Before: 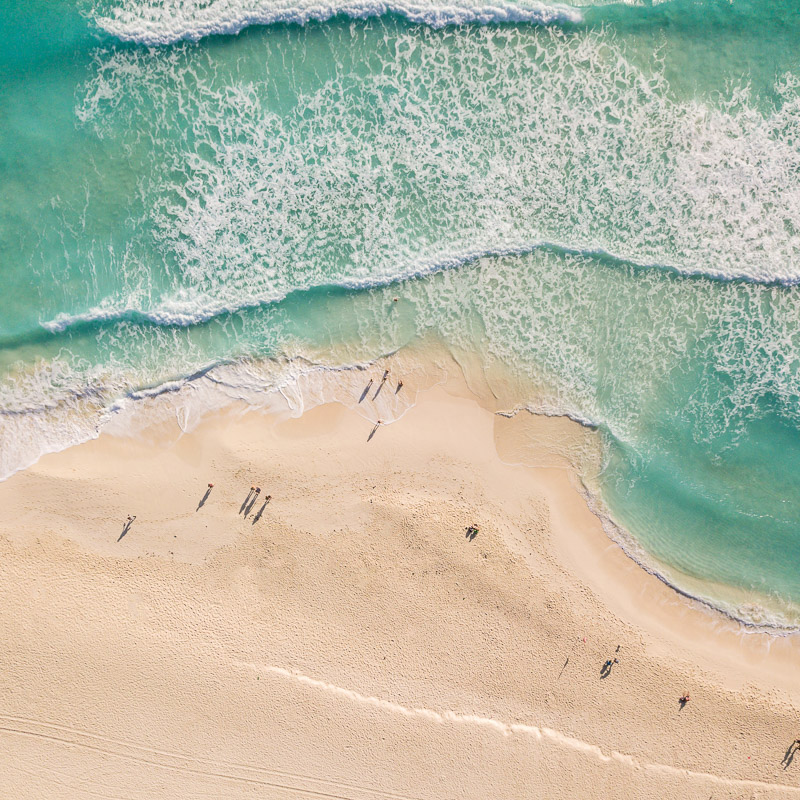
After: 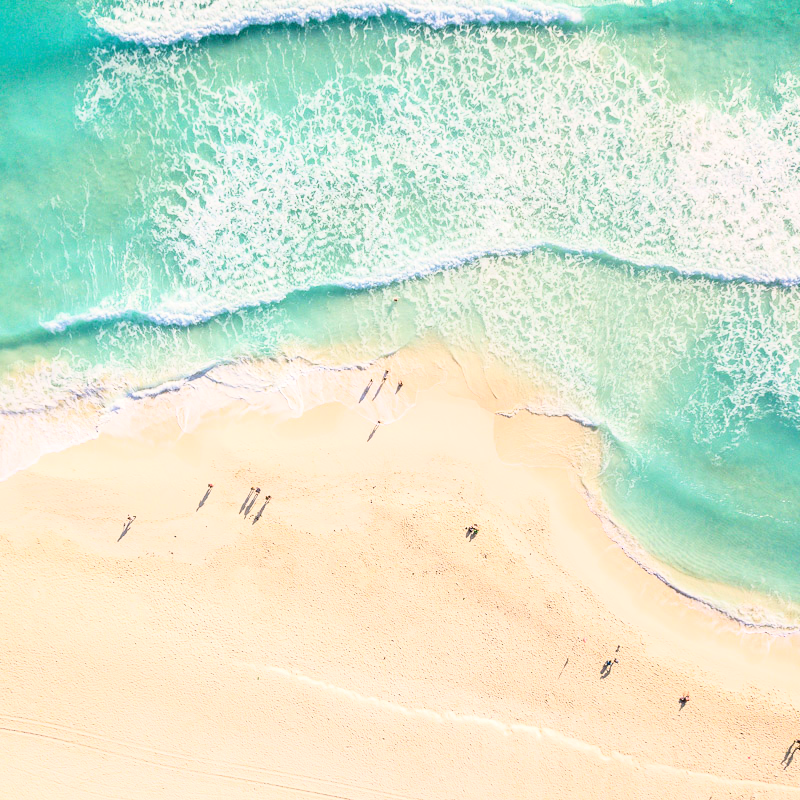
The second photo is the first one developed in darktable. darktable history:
base curve: curves: ch0 [(0, 0) (0.032, 0.037) (0.105, 0.228) (0.435, 0.76) (0.856, 0.983) (1, 1)]
